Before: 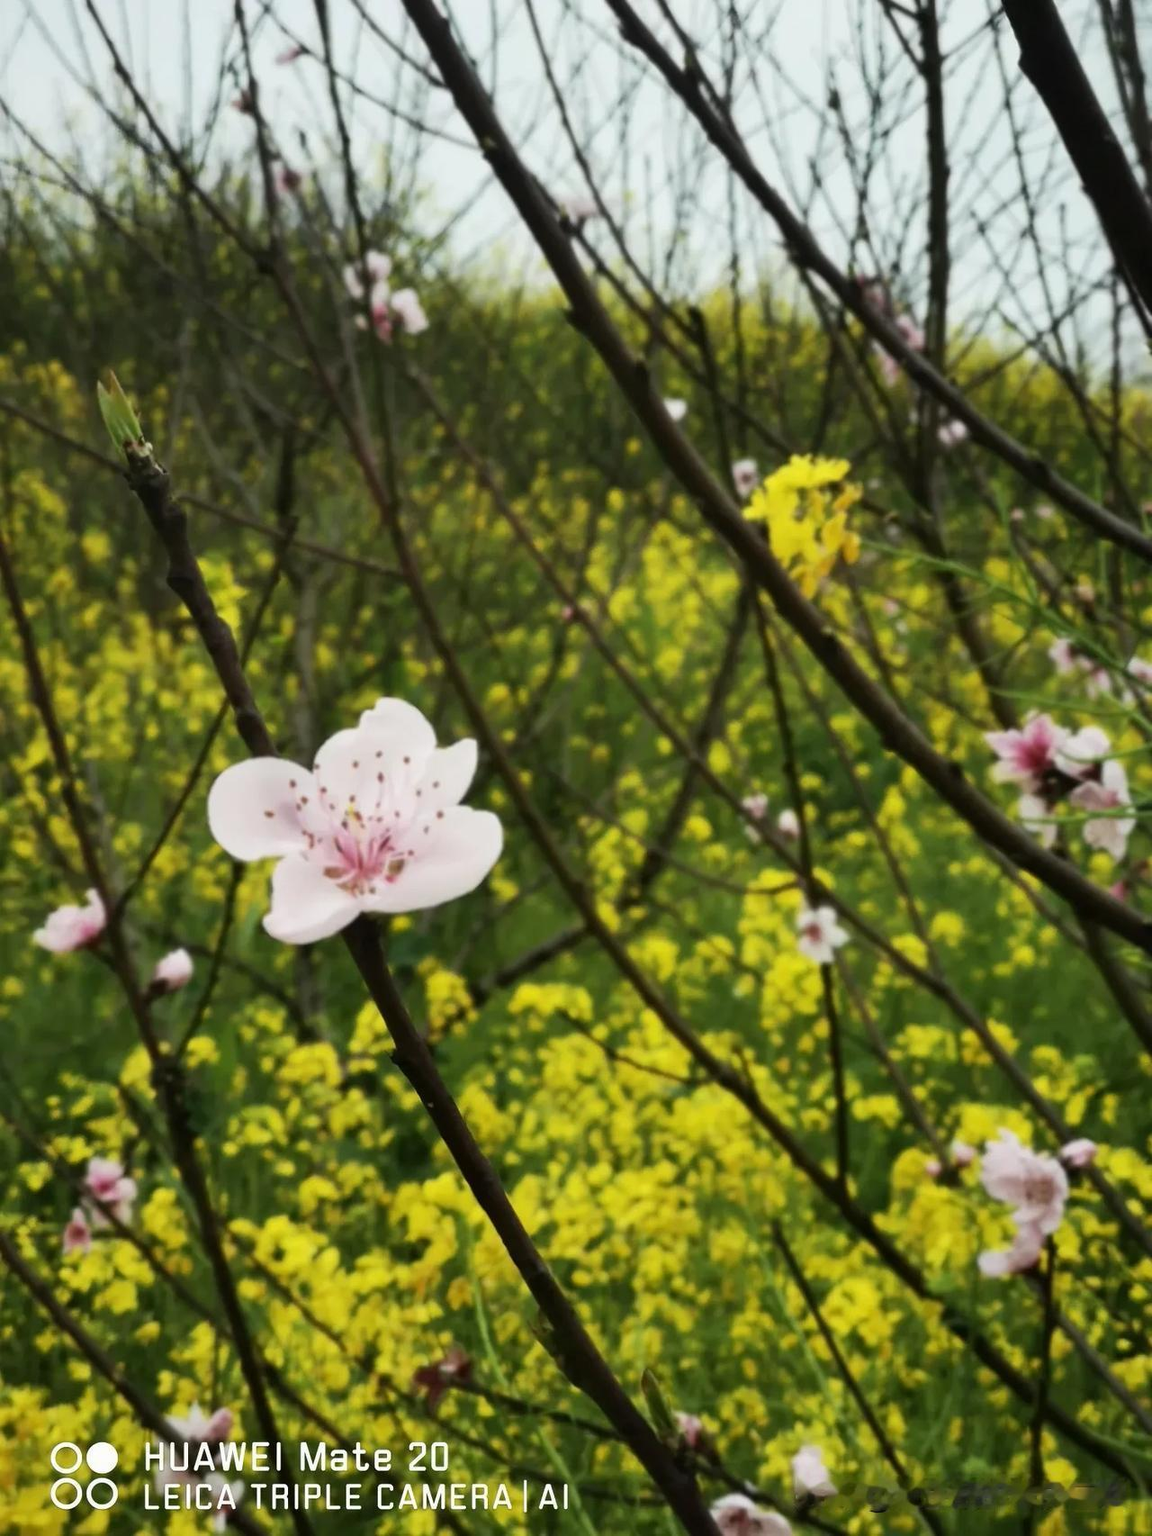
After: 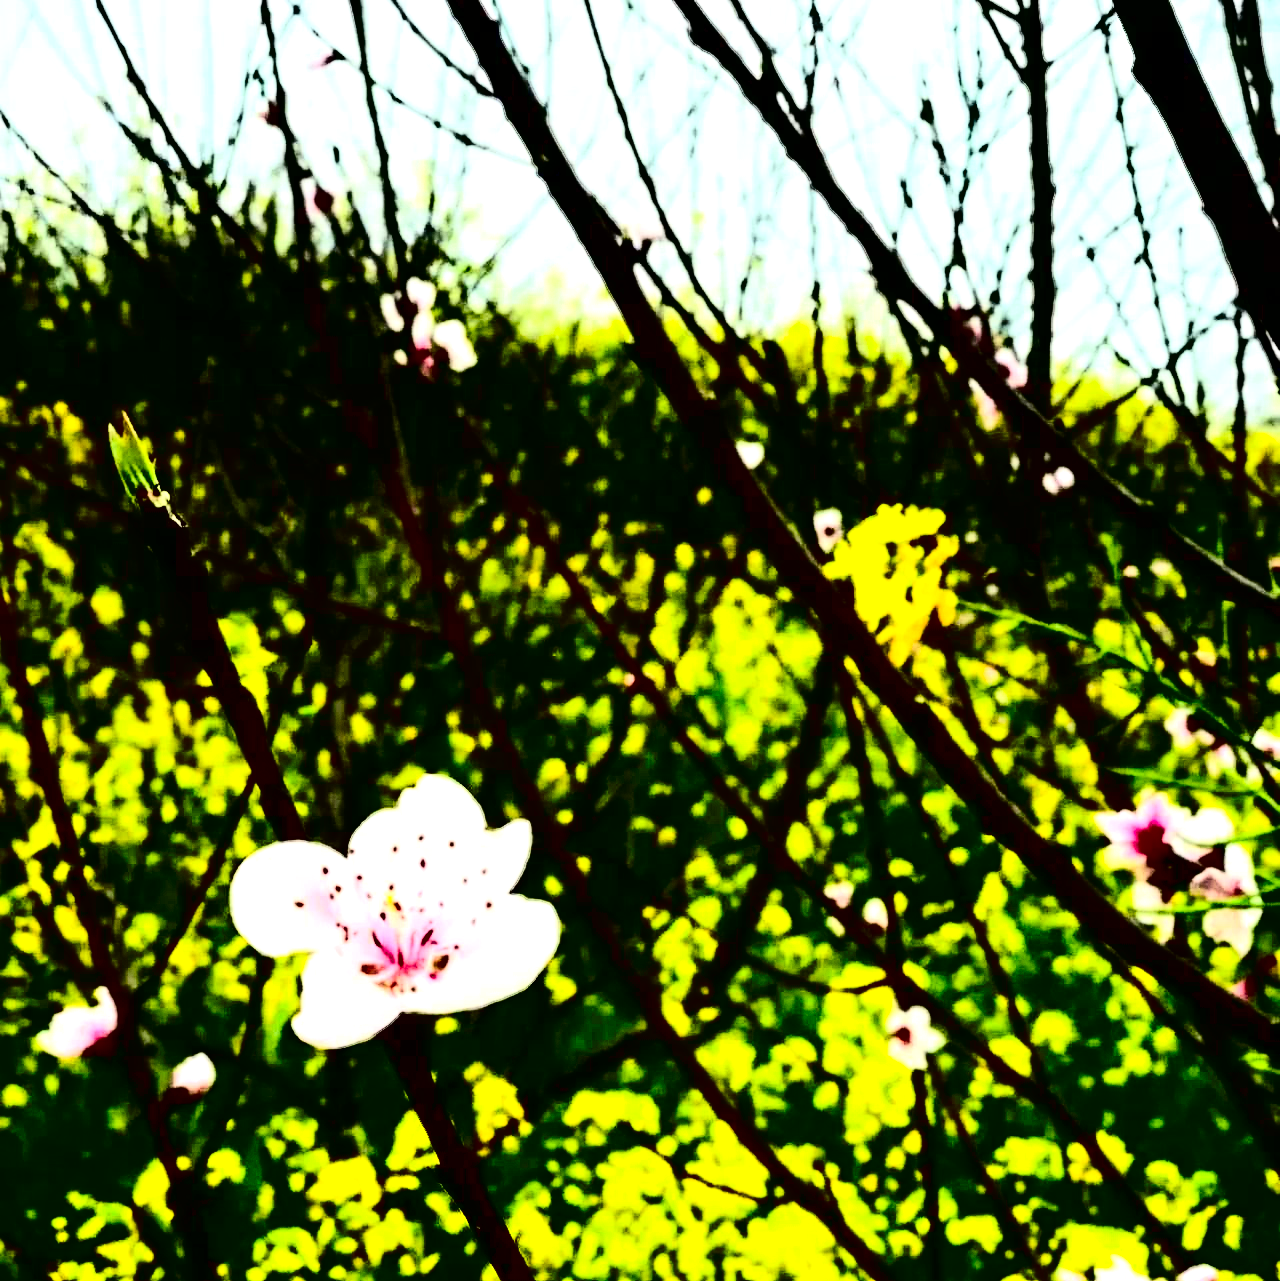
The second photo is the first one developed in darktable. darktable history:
contrast equalizer: y [[0.506, 0.531, 0.562, 0.606, 0.638, 0.669], [0.5 ×6], [0.5 ×6], [0 ×6], [0 ×6]]
crop: bottom 24.877%
exposure: black level correction 0, exposure 1.001 EV, compensate exposure bias true, compensate highlight preservation false
contrast brightness saturation: contrast 0.772, brightness -0.991, saturation 0.999
